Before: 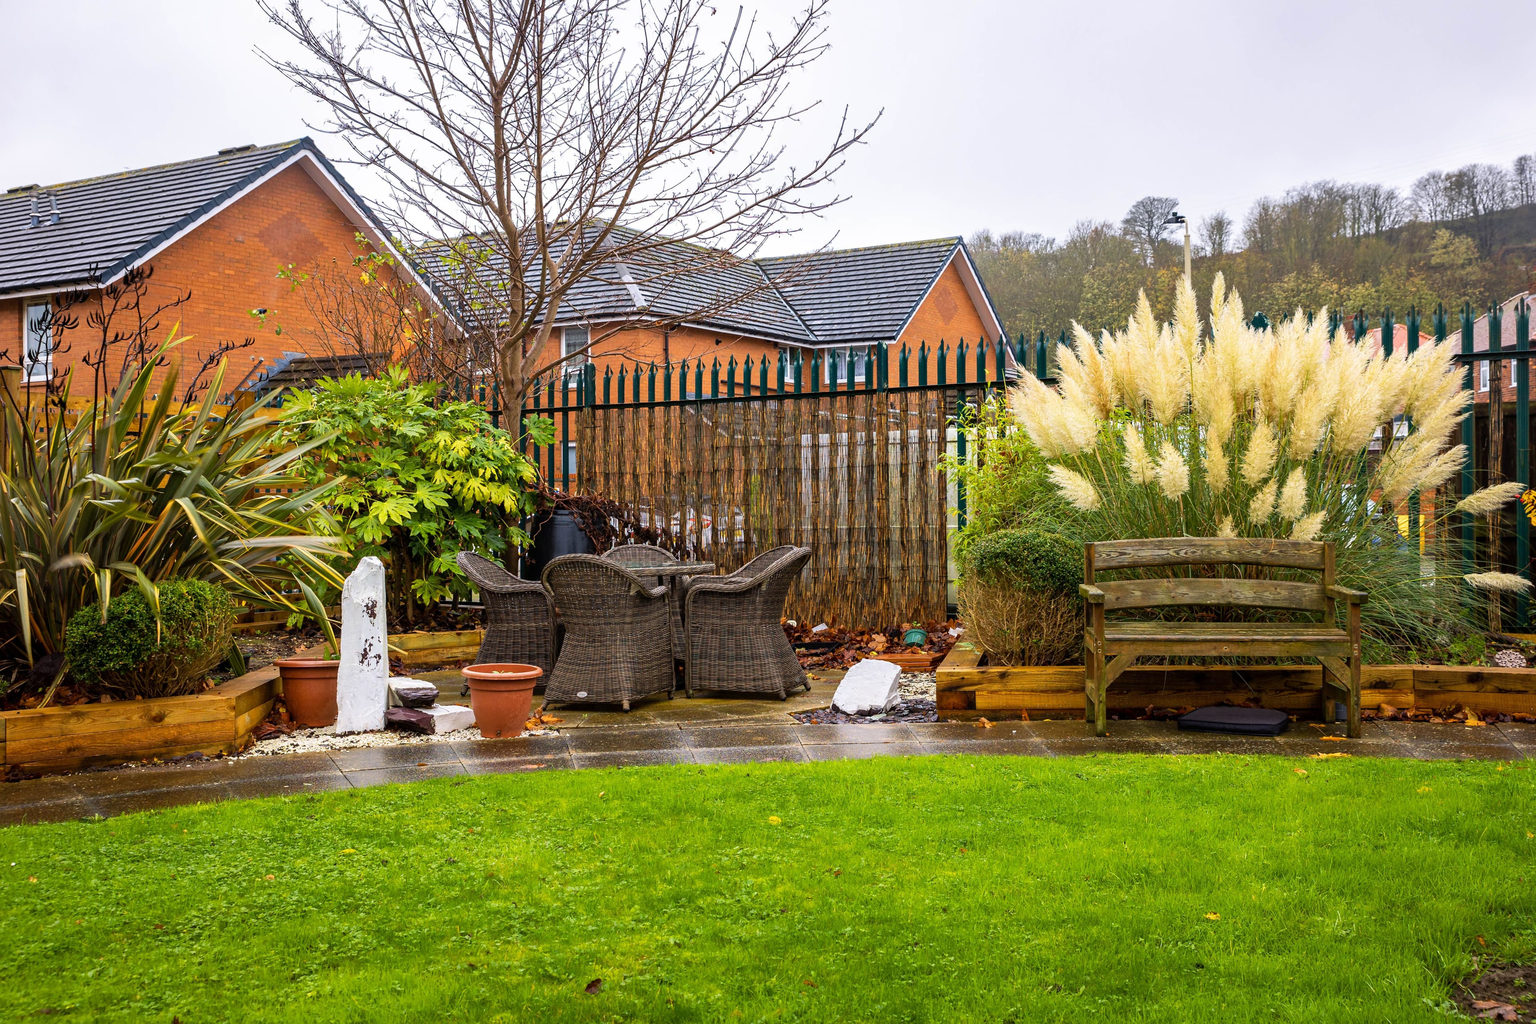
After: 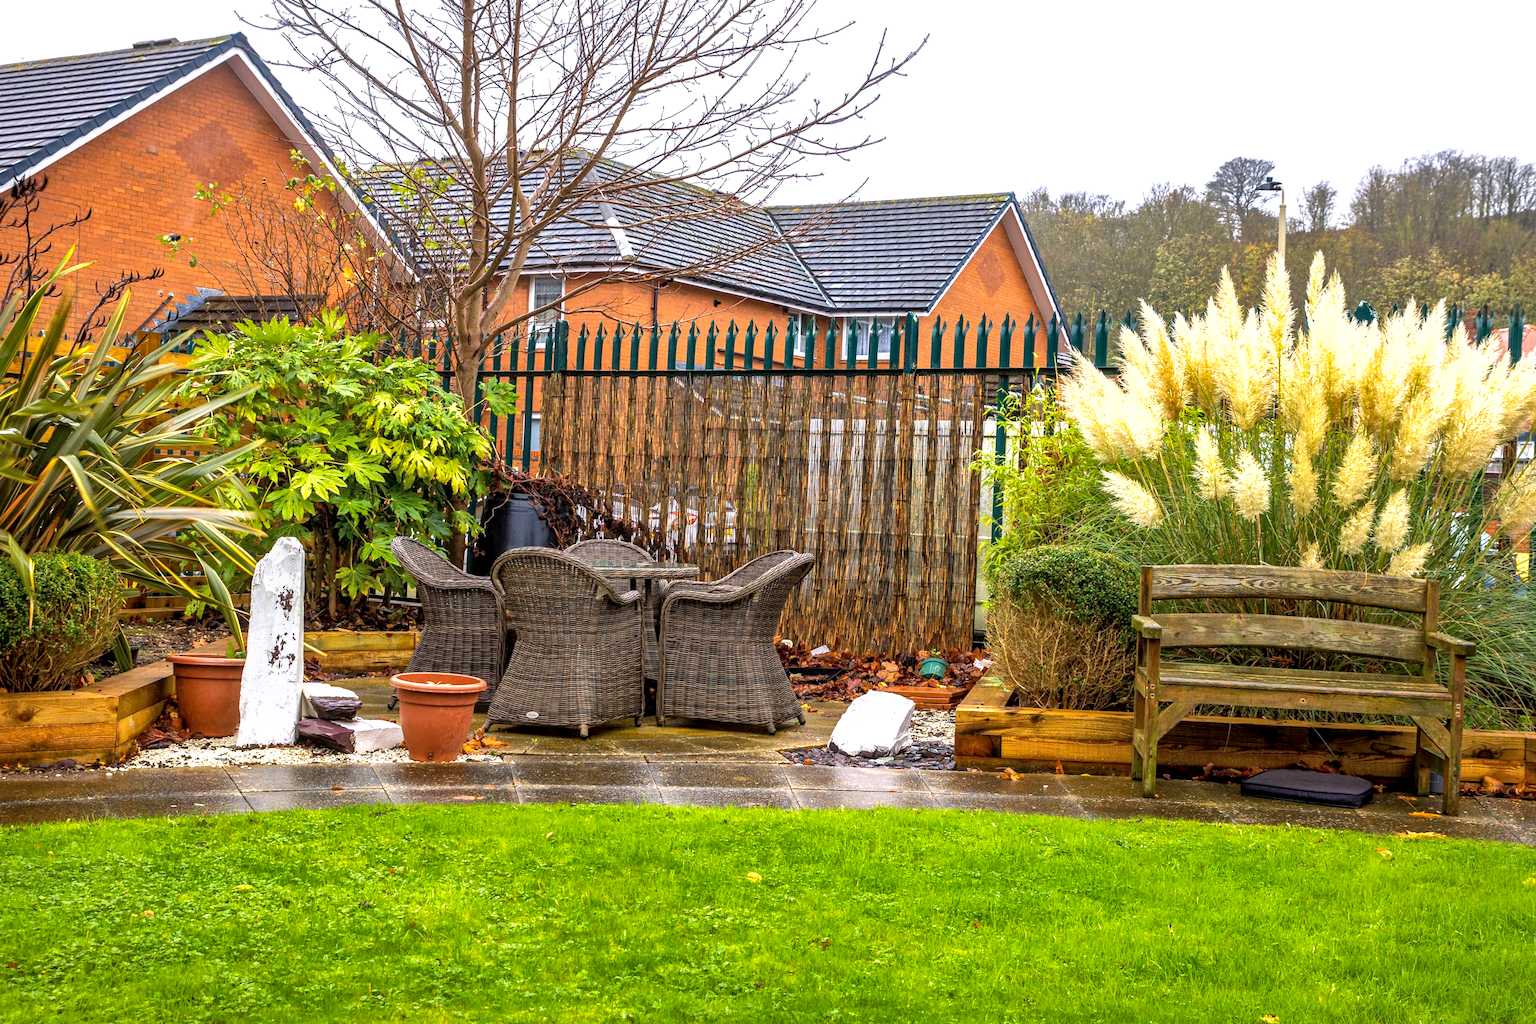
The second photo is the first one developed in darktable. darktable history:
exposure: black level correction 0.001, exposure 0.498 EV, compensate exposure bias true, compensate highlight preservation false
shadows and highlights: on, module defaults
crop and rotate: angle -3.03°, left 5.048%, top 5.166%, right 4.705%, bottom 4.494%
local contrast: on, module defaults
